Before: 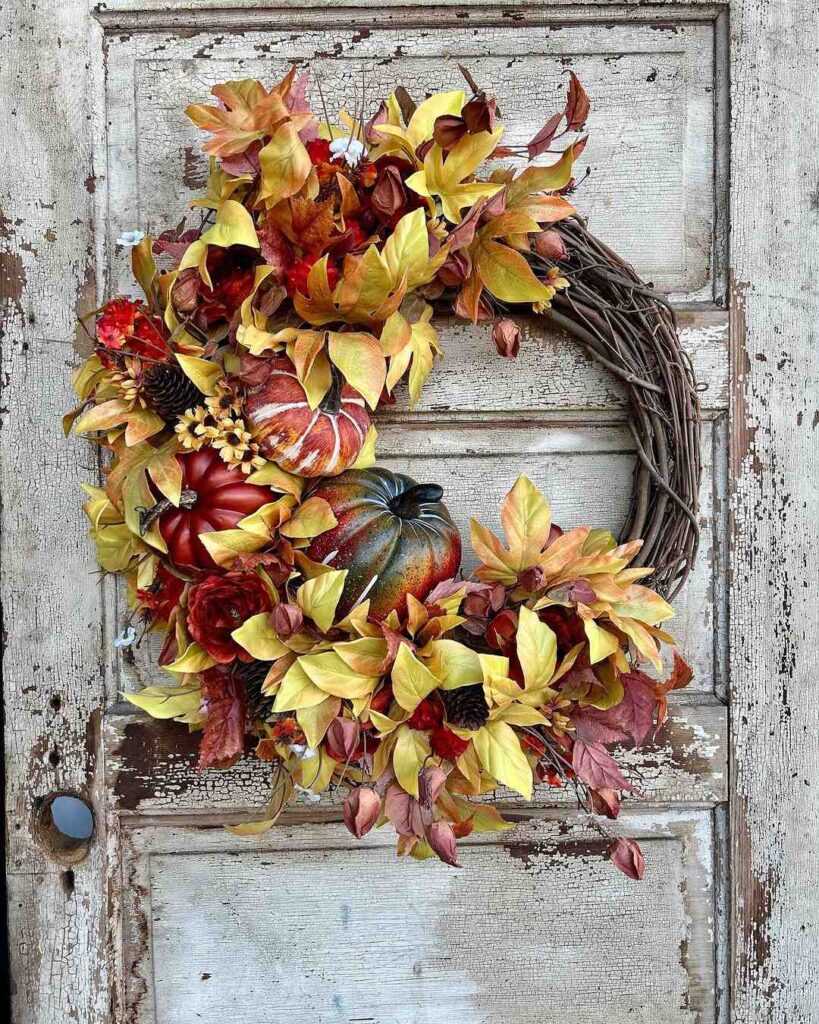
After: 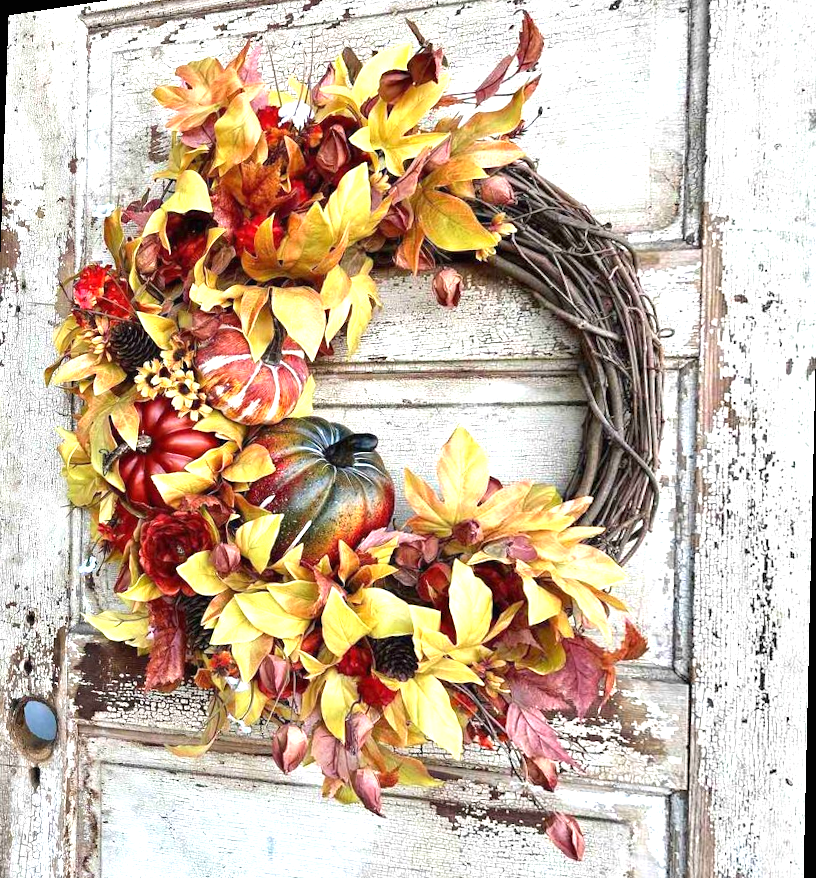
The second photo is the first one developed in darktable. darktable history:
exposure: black level correction 0, exposure 1 EV, compensate exposure bias true, compensate highlight preservation false
rotate and perspective: rotation 1.69°, lens shift (vertical) -0.023, lens shift (horizontal) -0.291, crop left 0.025, crop right 0.988, crop top 0.092, crop bottom 0.842
